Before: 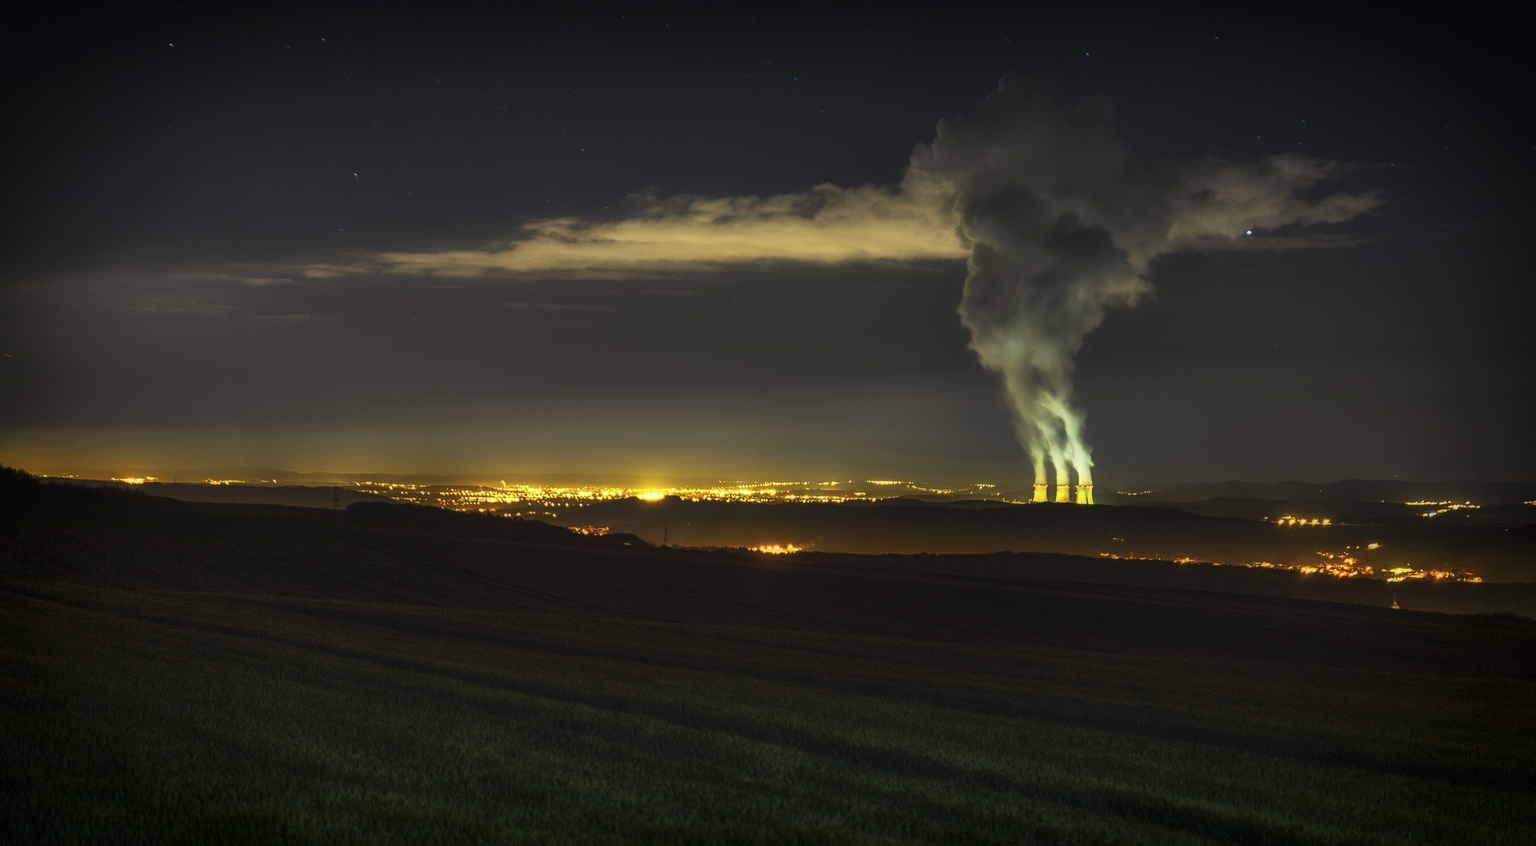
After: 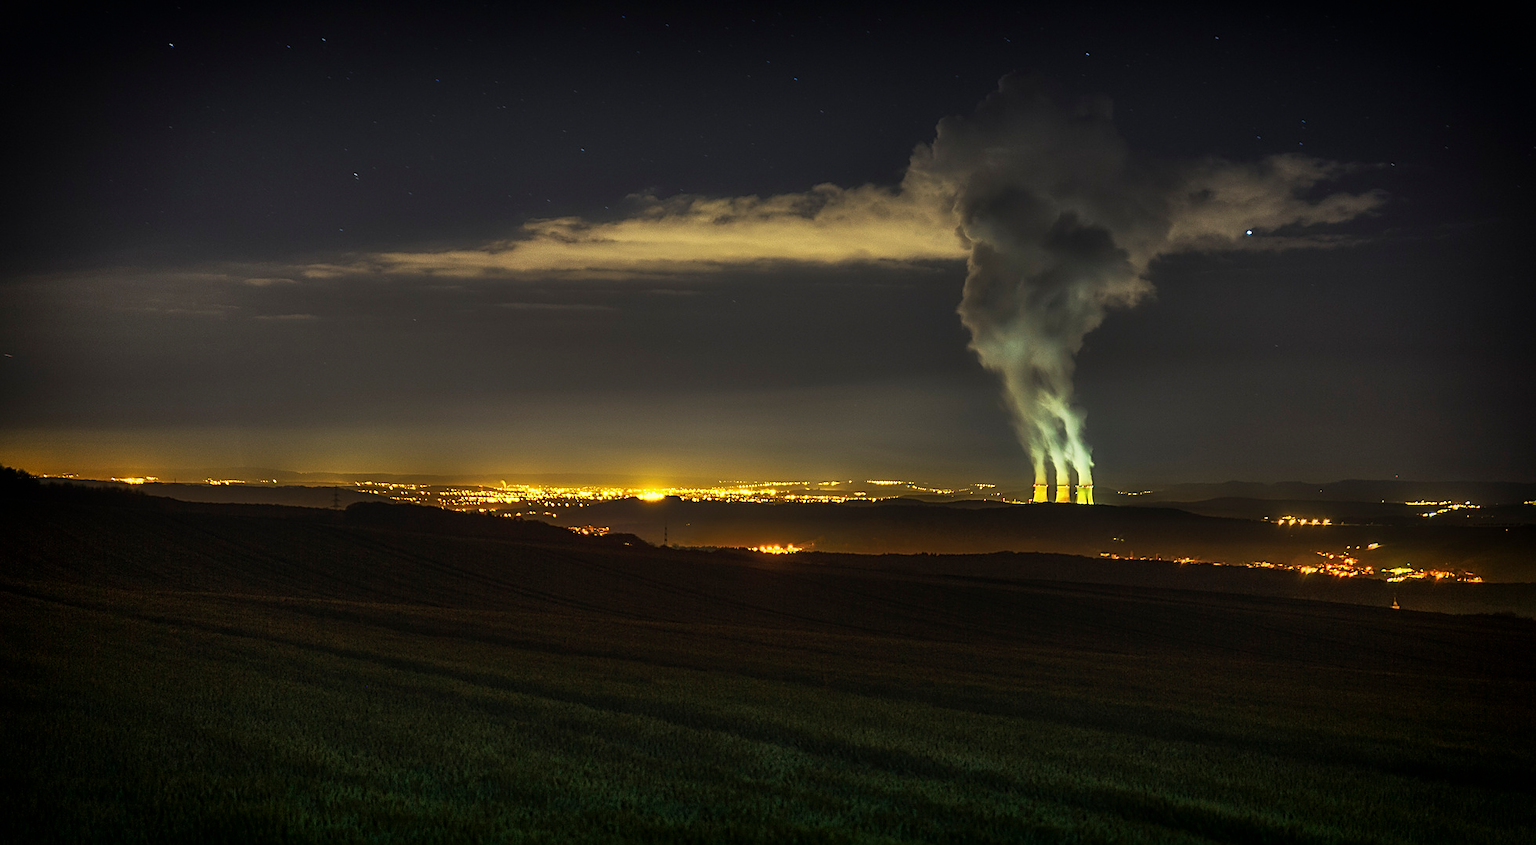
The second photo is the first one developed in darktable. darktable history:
sharpen: amount 0.577
